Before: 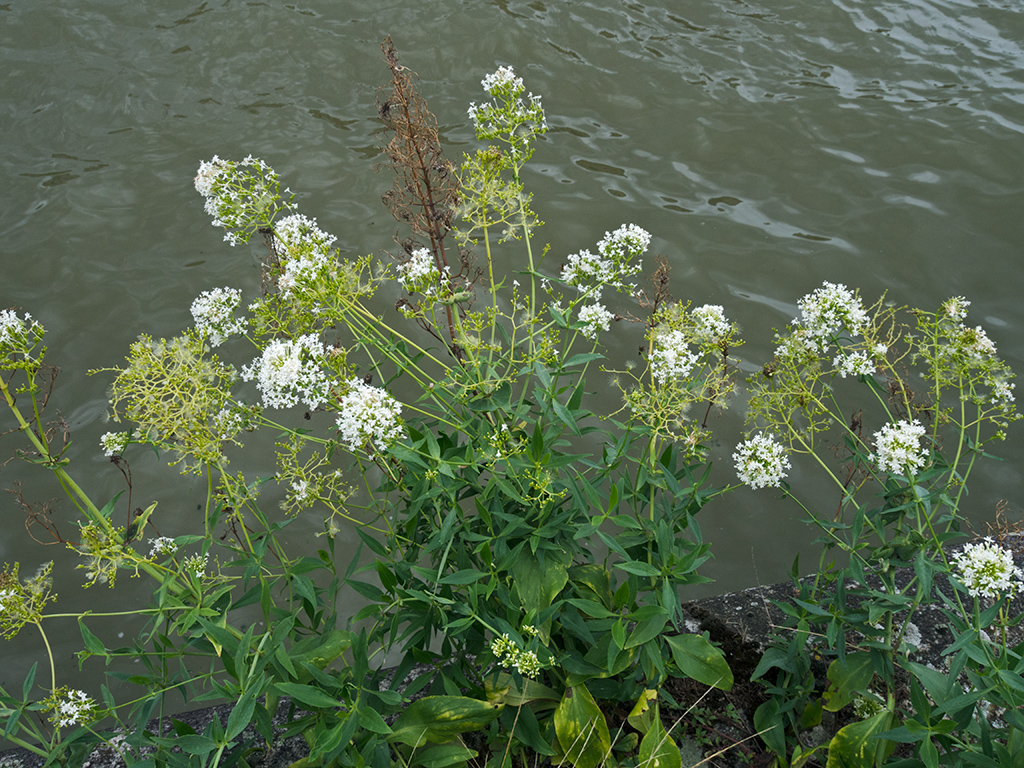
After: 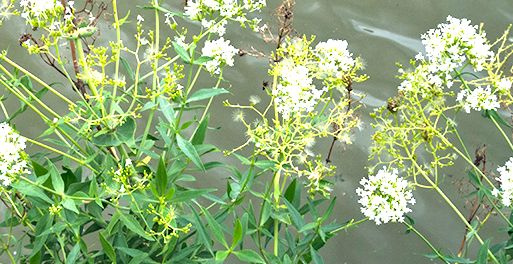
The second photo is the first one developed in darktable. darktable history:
exposure: exposure 1.498 EV, compensate highlight preservation false
crop: left 36.765%, top 34.535%, right 13.051%, bottom 31.064%
haze removal: compatibility mode true, adaptive false
